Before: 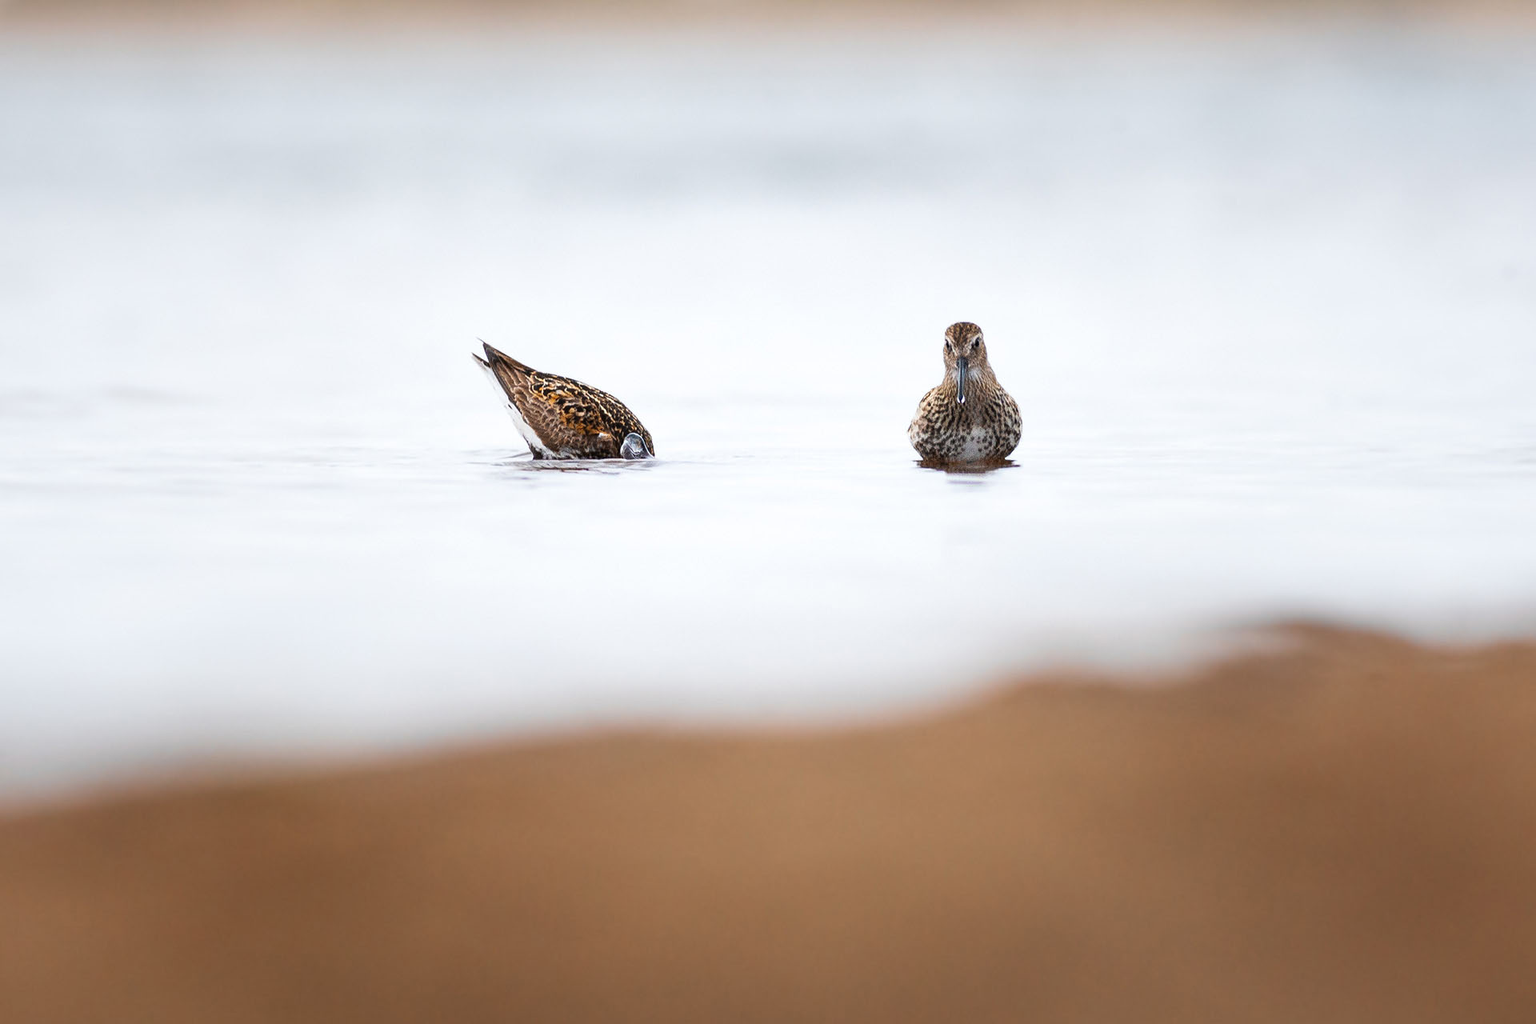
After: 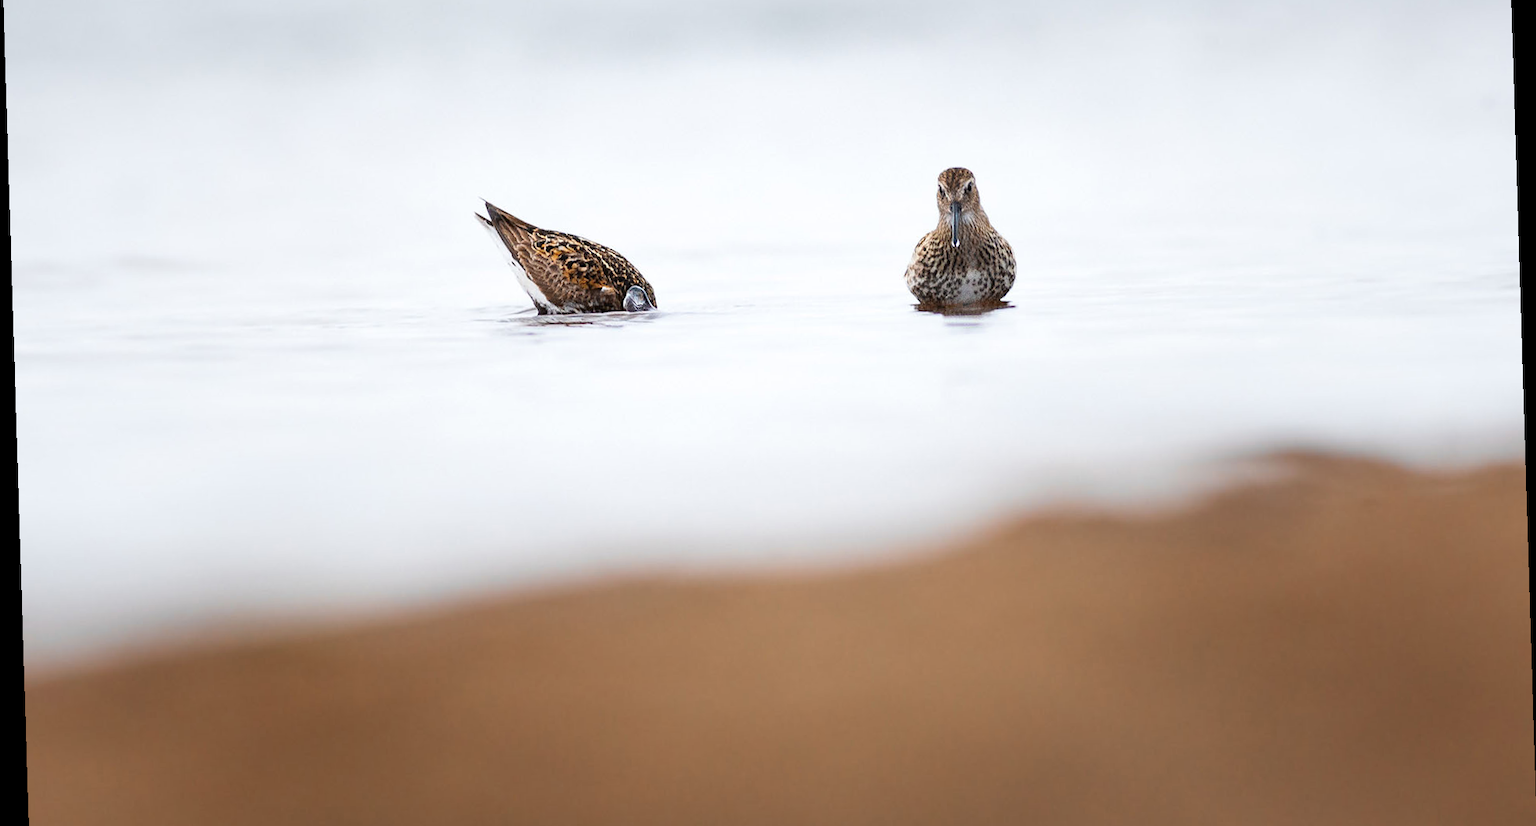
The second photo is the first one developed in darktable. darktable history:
rotate and perspective: rotation -1.77°, lens shift (horizontal) 0.004, automatic cropping off
crop and rotate: top 15.774%, bottom 5.506%
